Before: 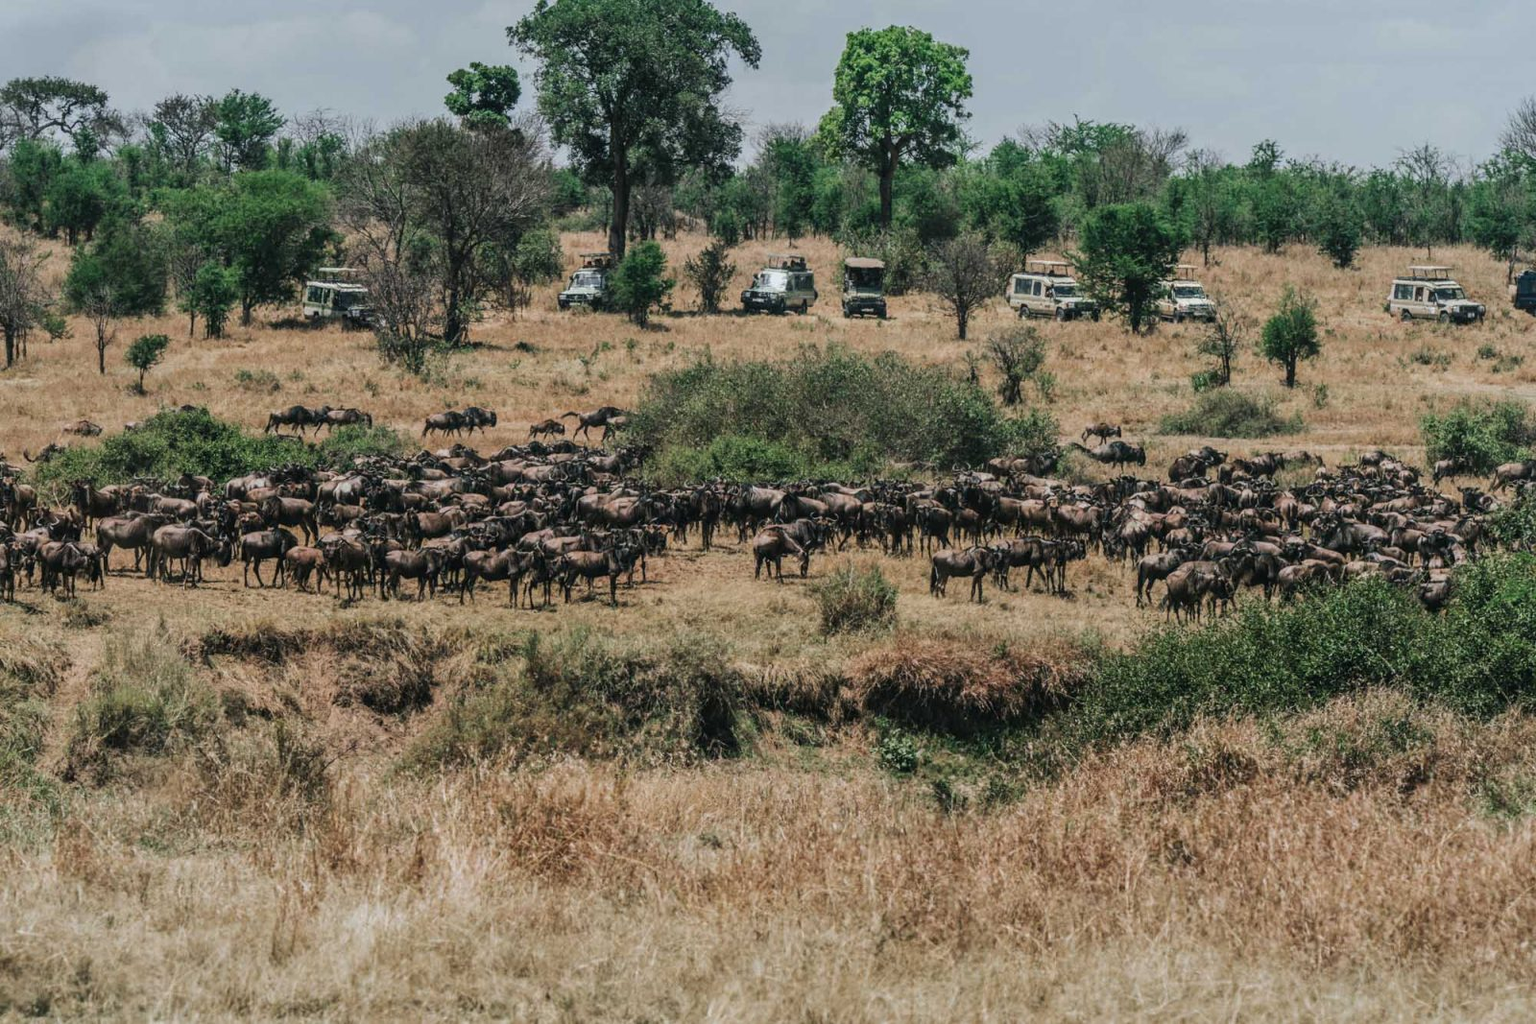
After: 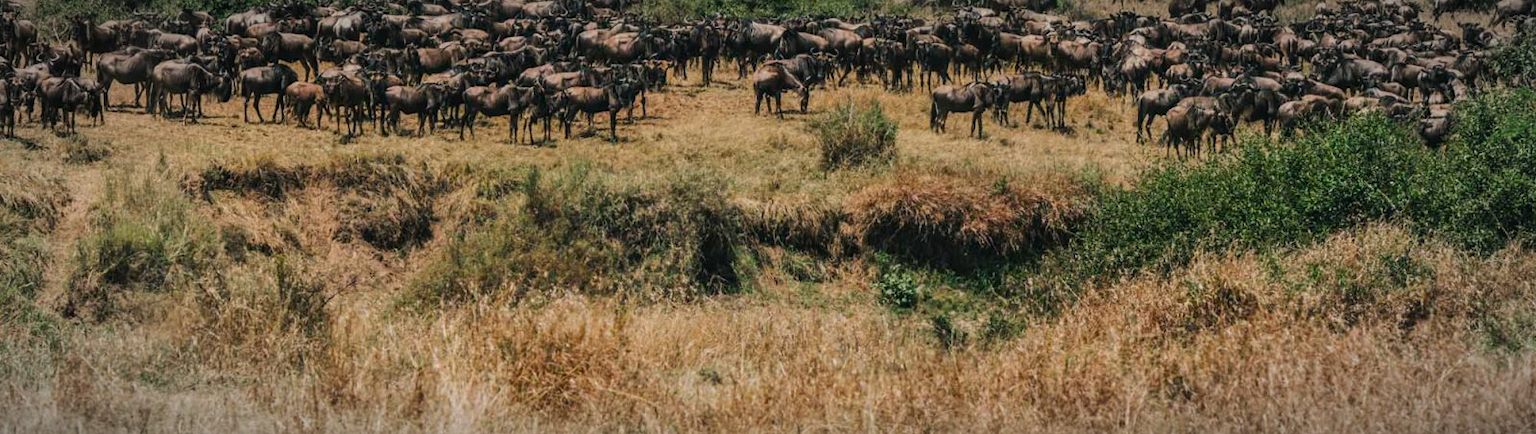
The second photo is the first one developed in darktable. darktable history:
crop: top 45.362%, bottom 12.174%
color balance rgb: highlights gain › chroma 2.014%, highlights gain › hue 72.83°, linear chroma grading › global chroma 9.834%, perceptual saturation grading › global saturation 30.902%, global vibrance -23.077%
vignetting: fall-off start 81.16%, fall-off radius 61.85%, automatic ratio true, width/height ratio 1.413
